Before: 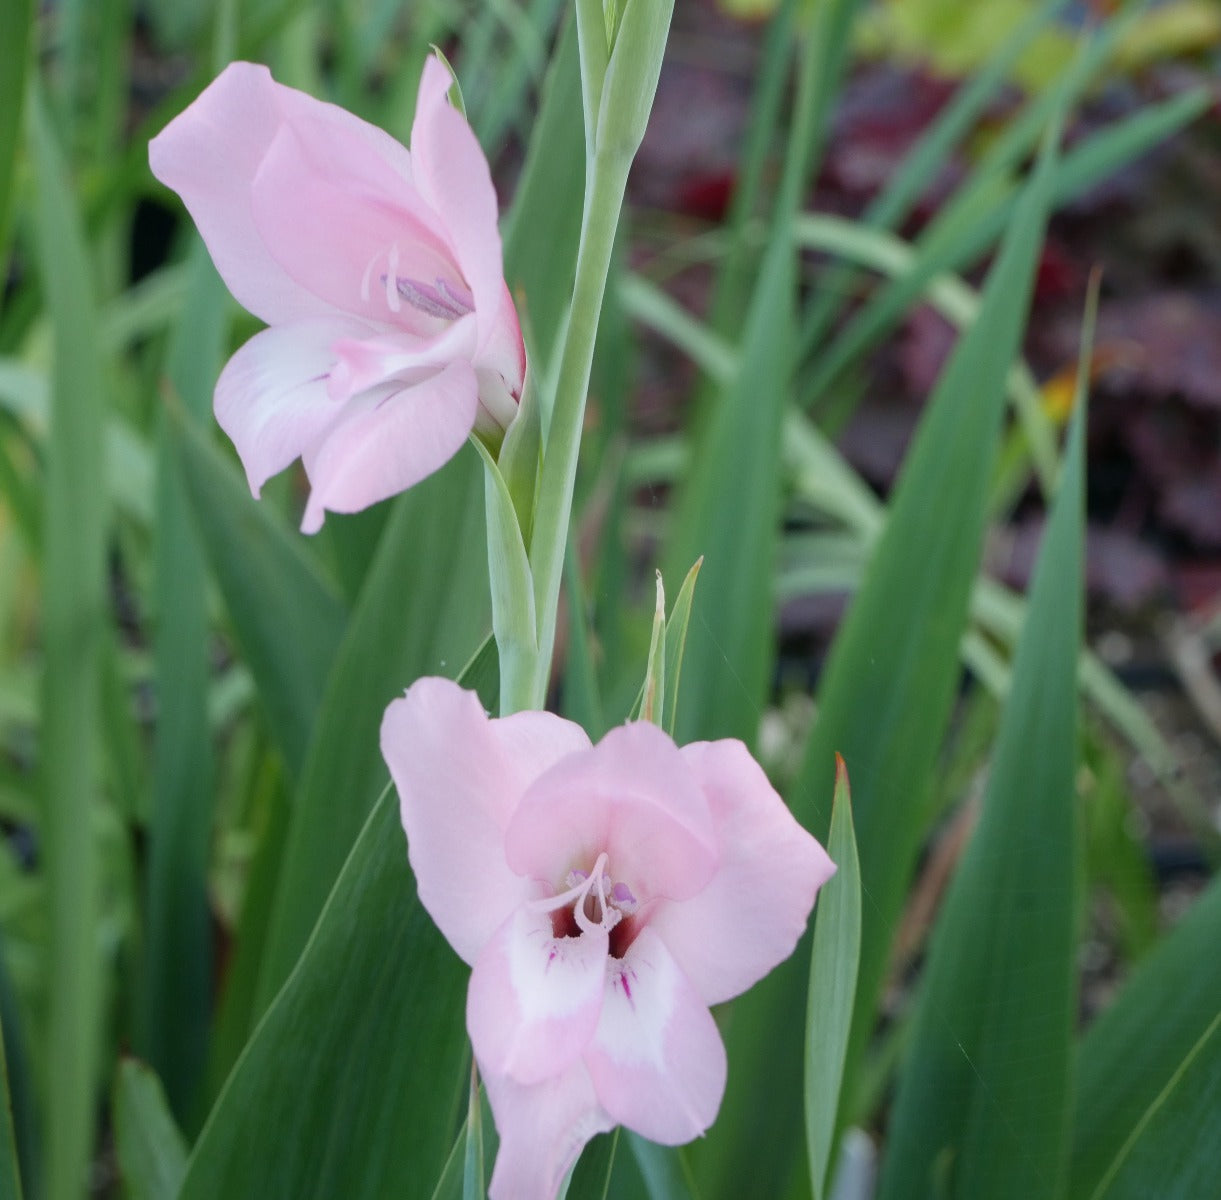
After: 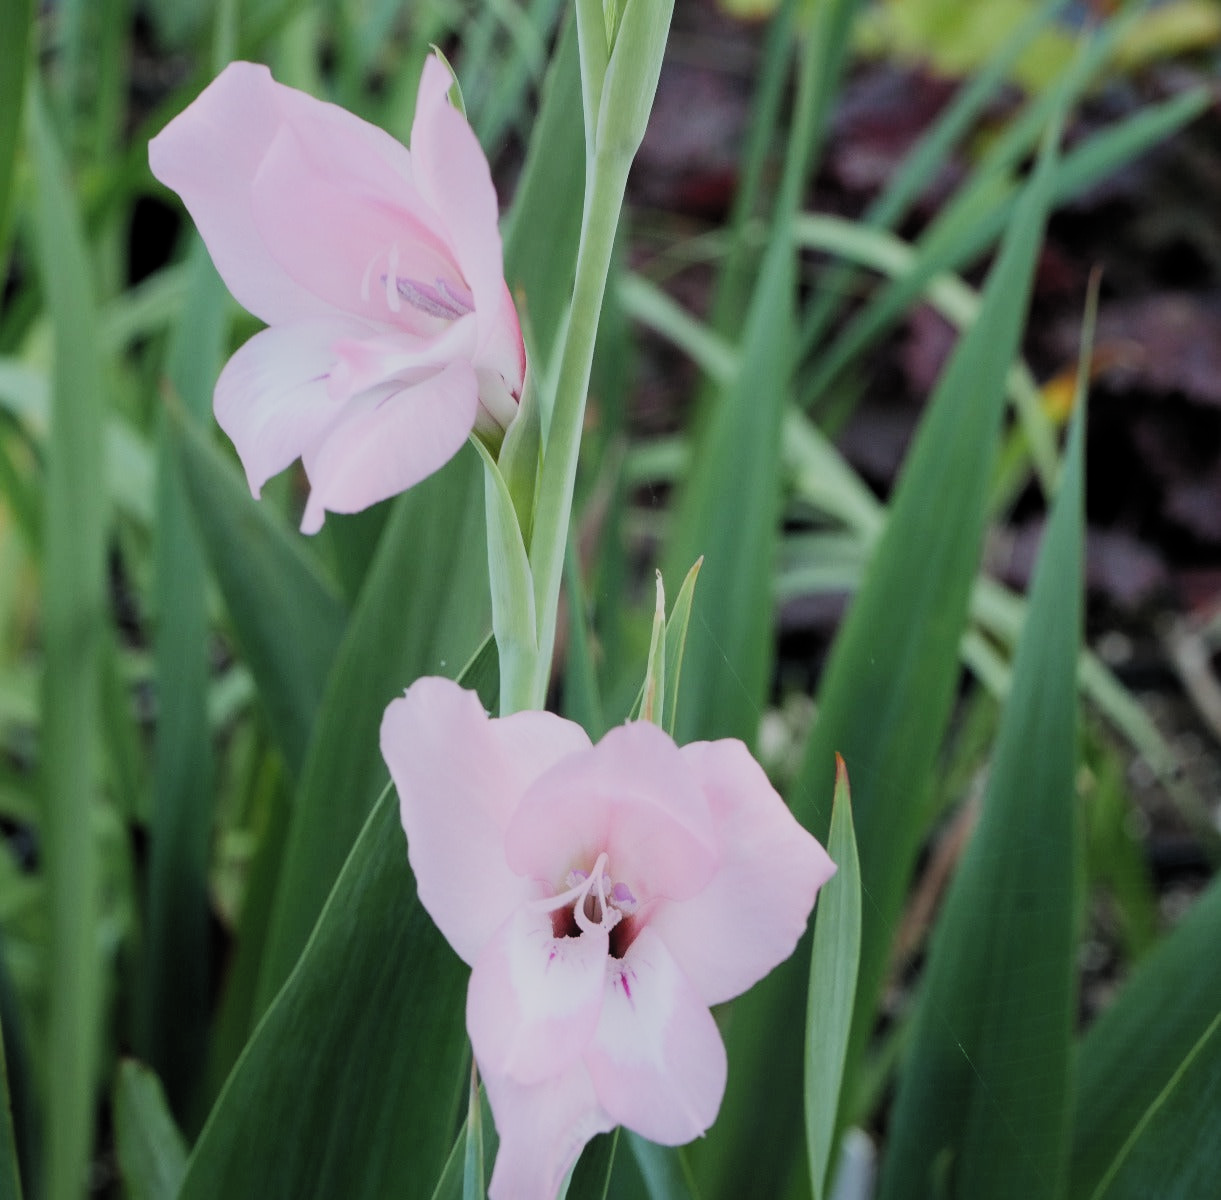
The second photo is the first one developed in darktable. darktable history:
filmic rgb: black relative exposure -5.02 EV, white relative exposure 3.98 EV, hardness 2.9, contrast 1.299, color science v5 (2021), contrast in shadows safe, contrast in highlights safe
